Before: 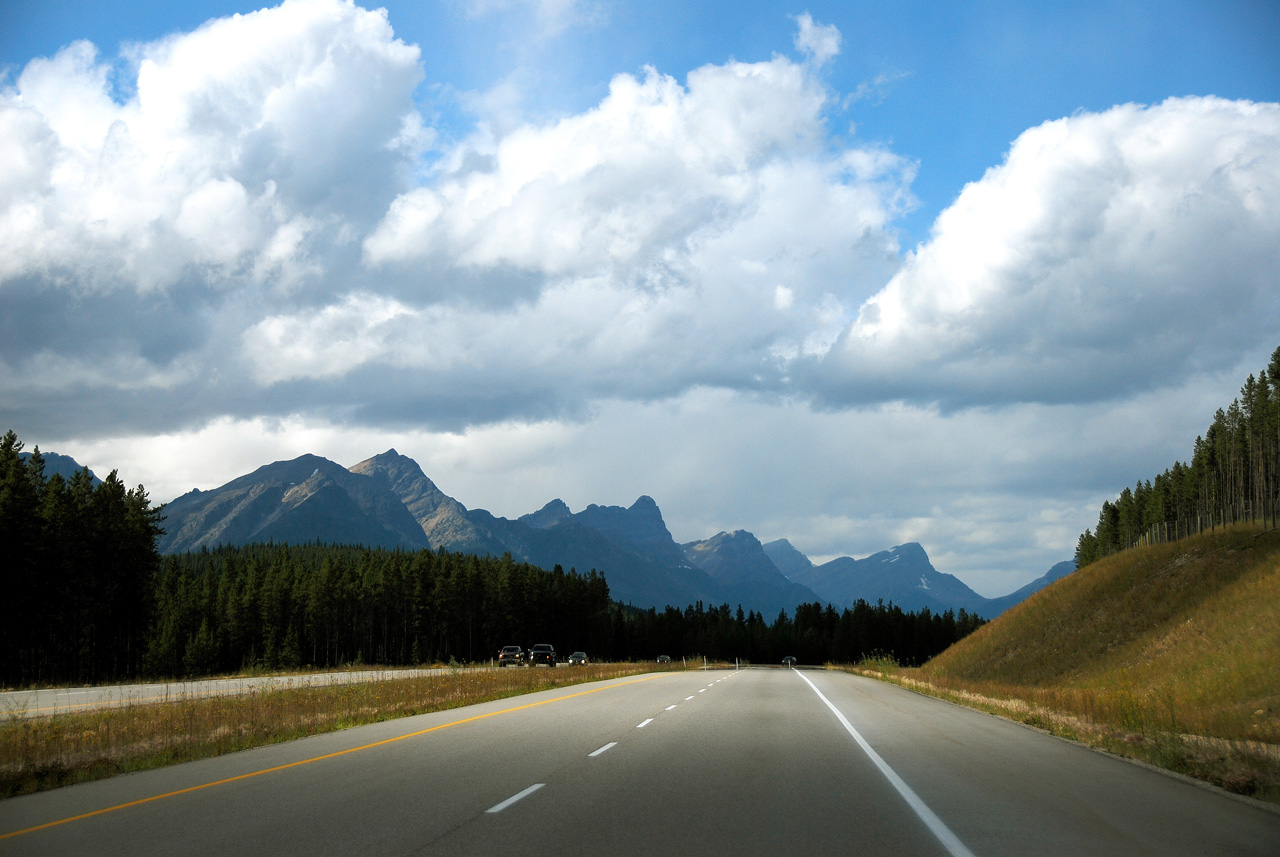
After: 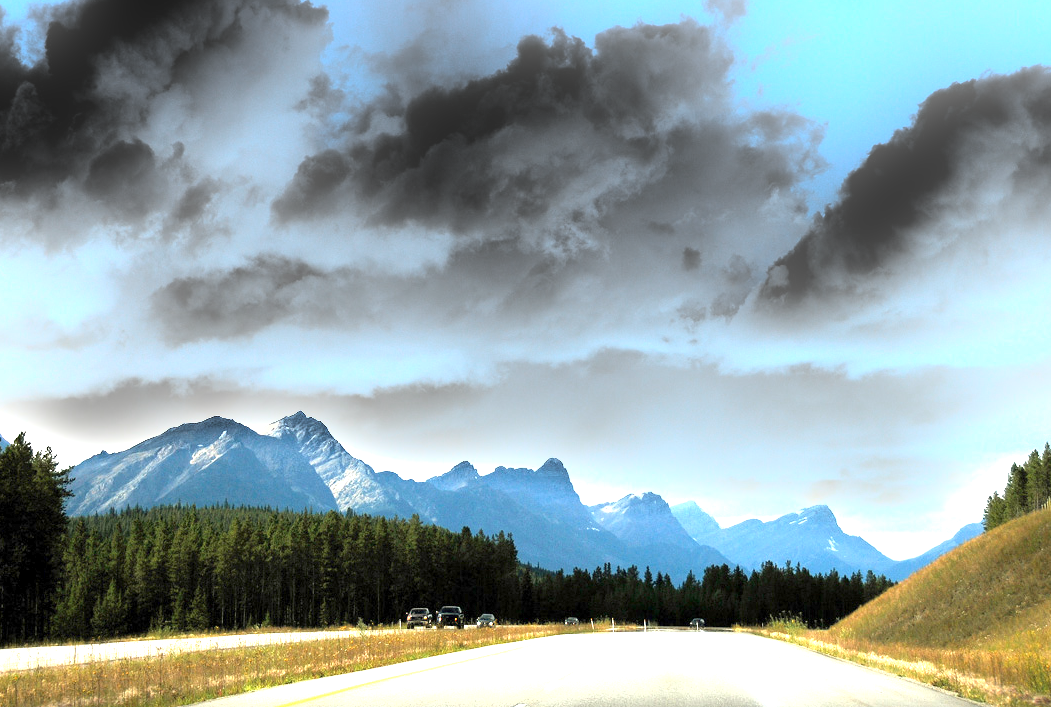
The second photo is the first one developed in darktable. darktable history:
exposure: exposure 0.601 EV, compensate exposure bias true, compensate highlight preservation false
shadows and highlights: radius 45.92, white point adjustment 6.8, compress 79.36%, highlights color adjustment 0.783%, soften with gaussian
crop and rotate: left 7.263%, top 4.53%, right 10.592%, bottom 12.936%
